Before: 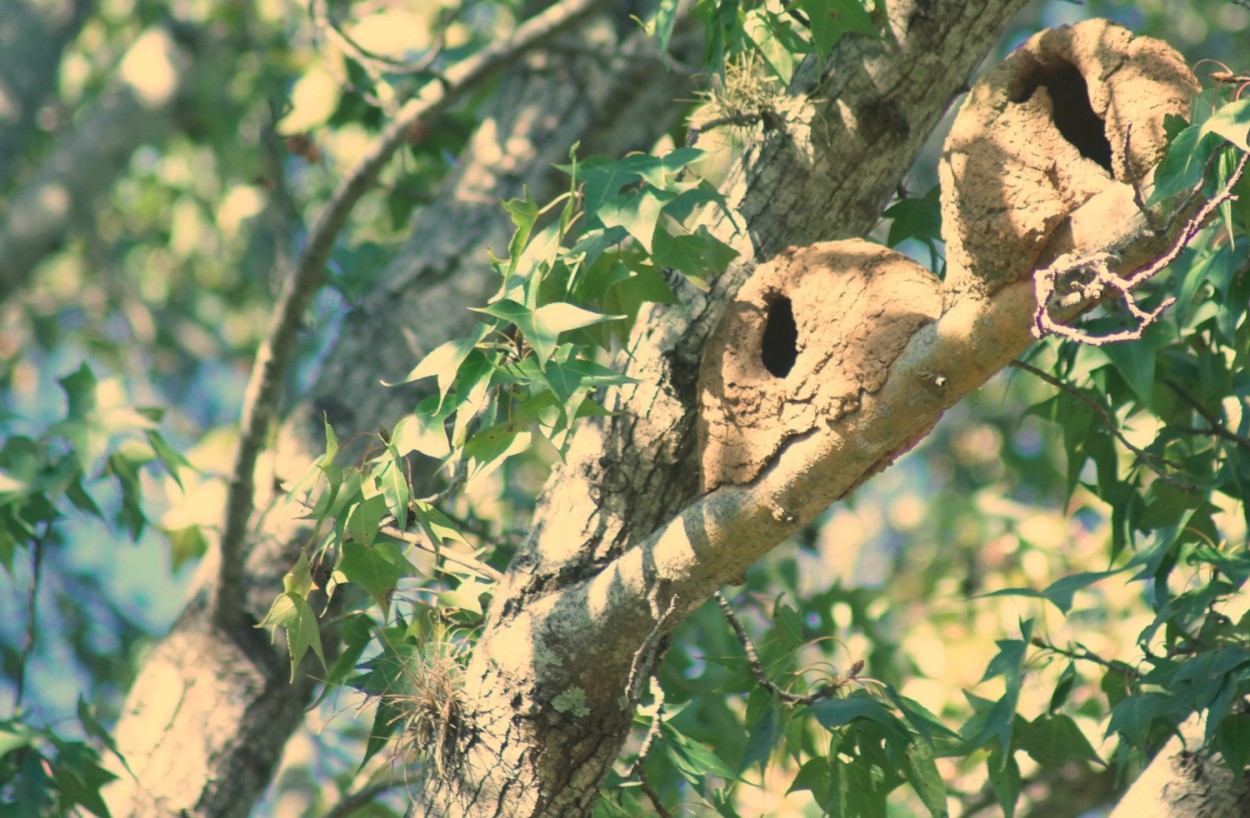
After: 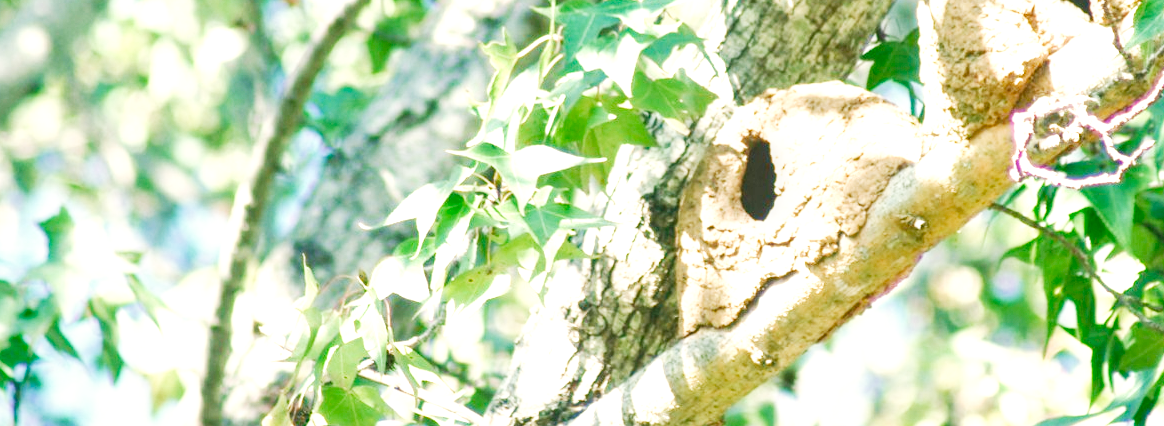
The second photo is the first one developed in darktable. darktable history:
color balance rgb: shadows lift › chroma 1%, shadows lift › hue 113°, highlights gain › chroma 0.2%, highlights gain › hue 333°, perceptual saturation grading › global saturation 20%, perceptual saturation grading › highlights -50%, perceptual saturation grading › shadows 25%, contrast -10%
local contrast: highlights 35%, detail 135%
exposure: exposure 0.6 EV, compensate highlight preservation false
crop: left 1.744%, top 19.225%, right 5.069%, bottom 28.357%
base curve: curves: ch0 [(0, 0) (0.007, 0.004) (0.027, 0.03) (0.046, 0.07) (0.207, 0.54) (0.442, 0.872) (0.673, 0.972) (1, 1)], preserve colors none
